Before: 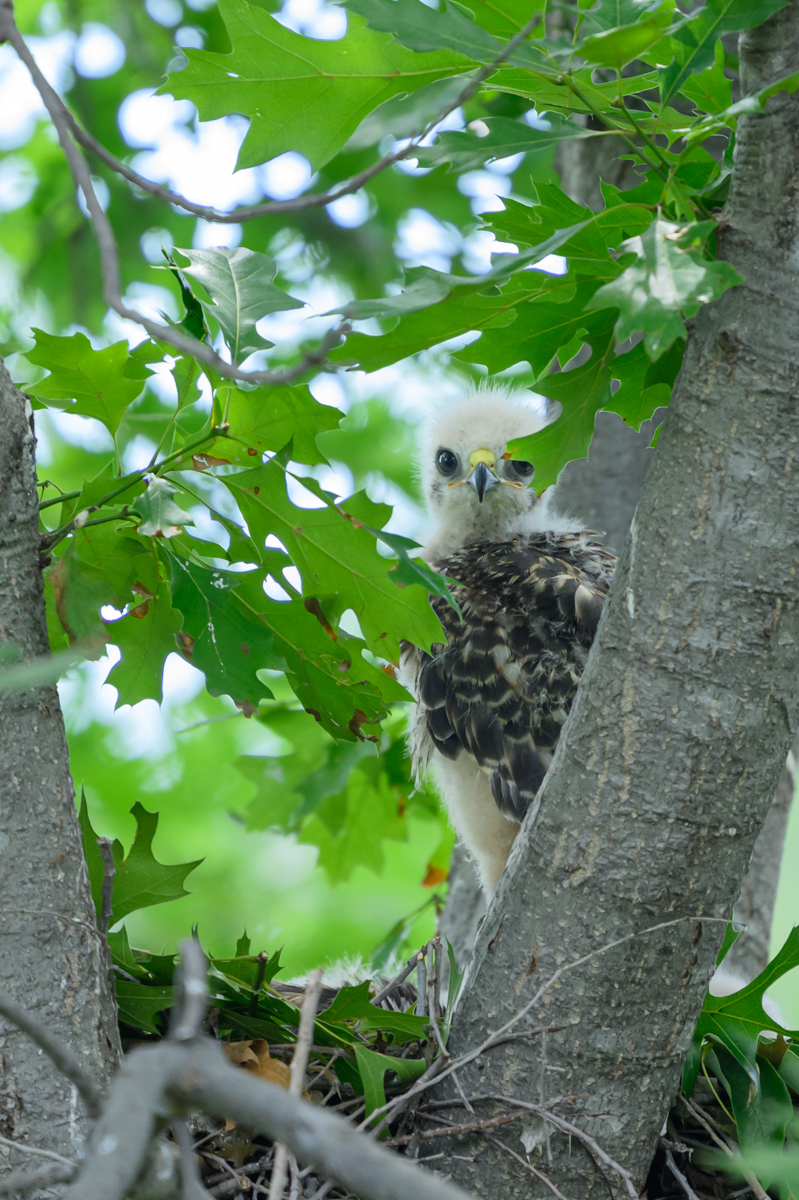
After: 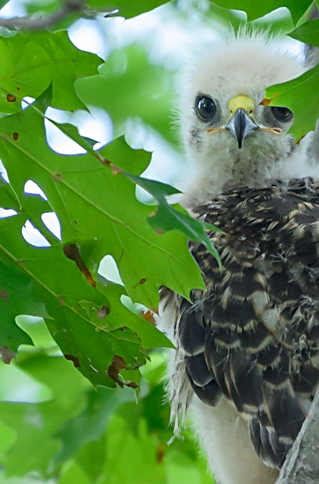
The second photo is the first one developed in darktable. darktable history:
sharpen: on, module defaults
crop: left 30.269%, top 29.547%, right 29.719%, bottom 30.115%
shadows and highlights: shadows 37.78, highlights -28.04, soften with gaussian
tone equalizer: edges refinement/feathering 500, mask exposure compensation -1.57 EV, preserve details no
